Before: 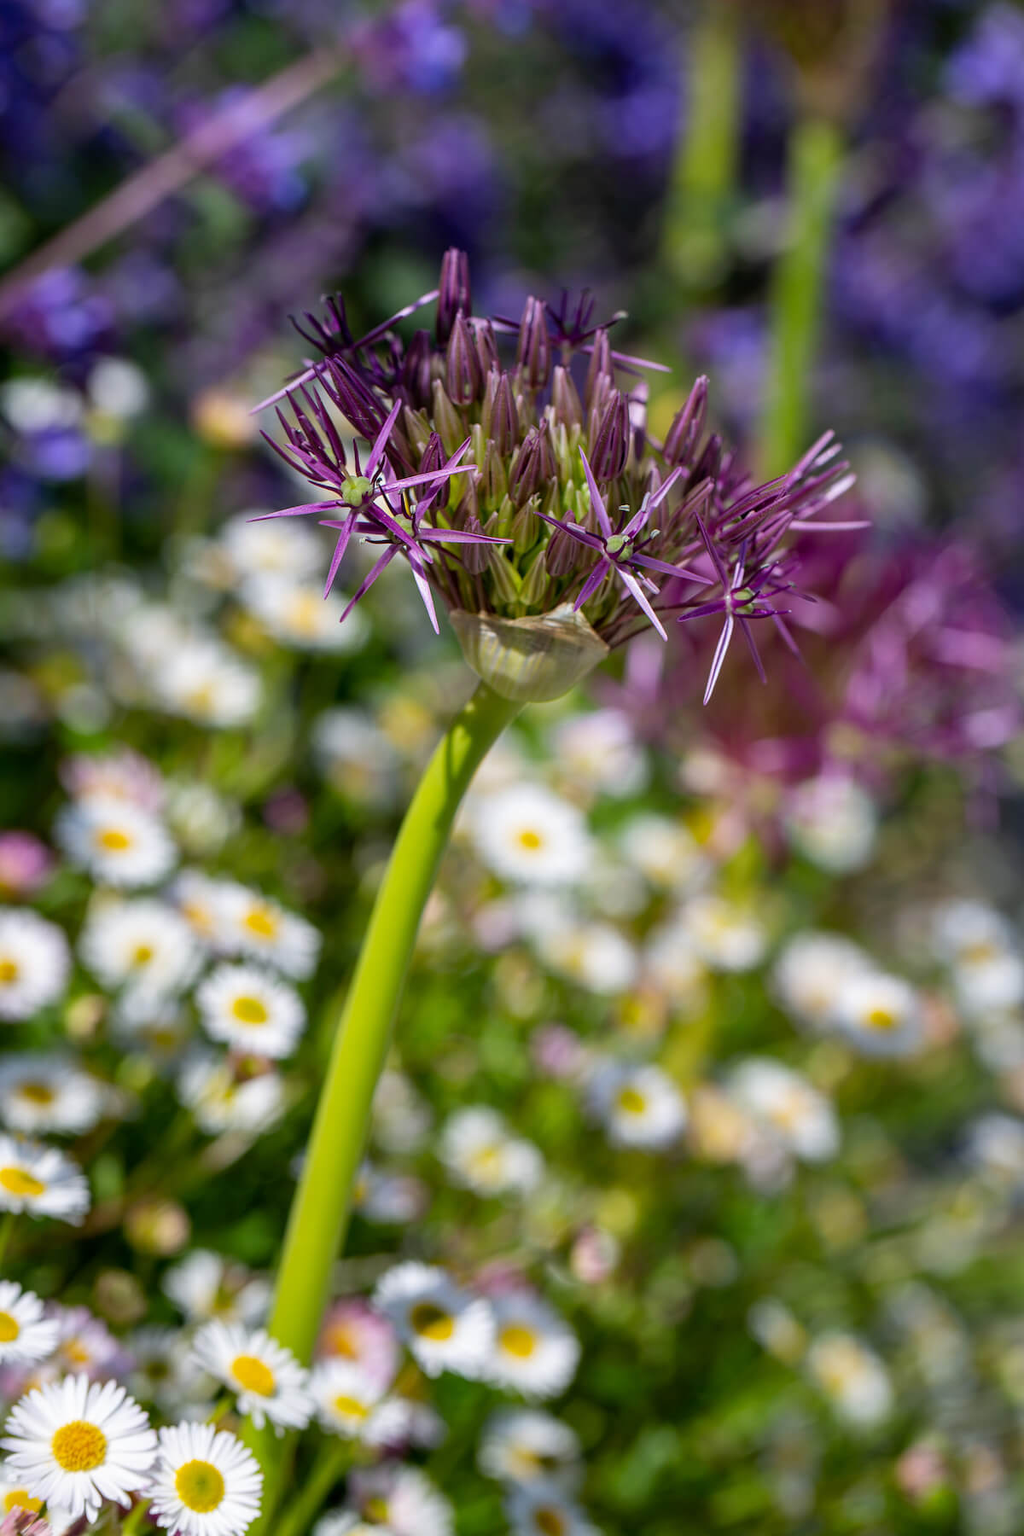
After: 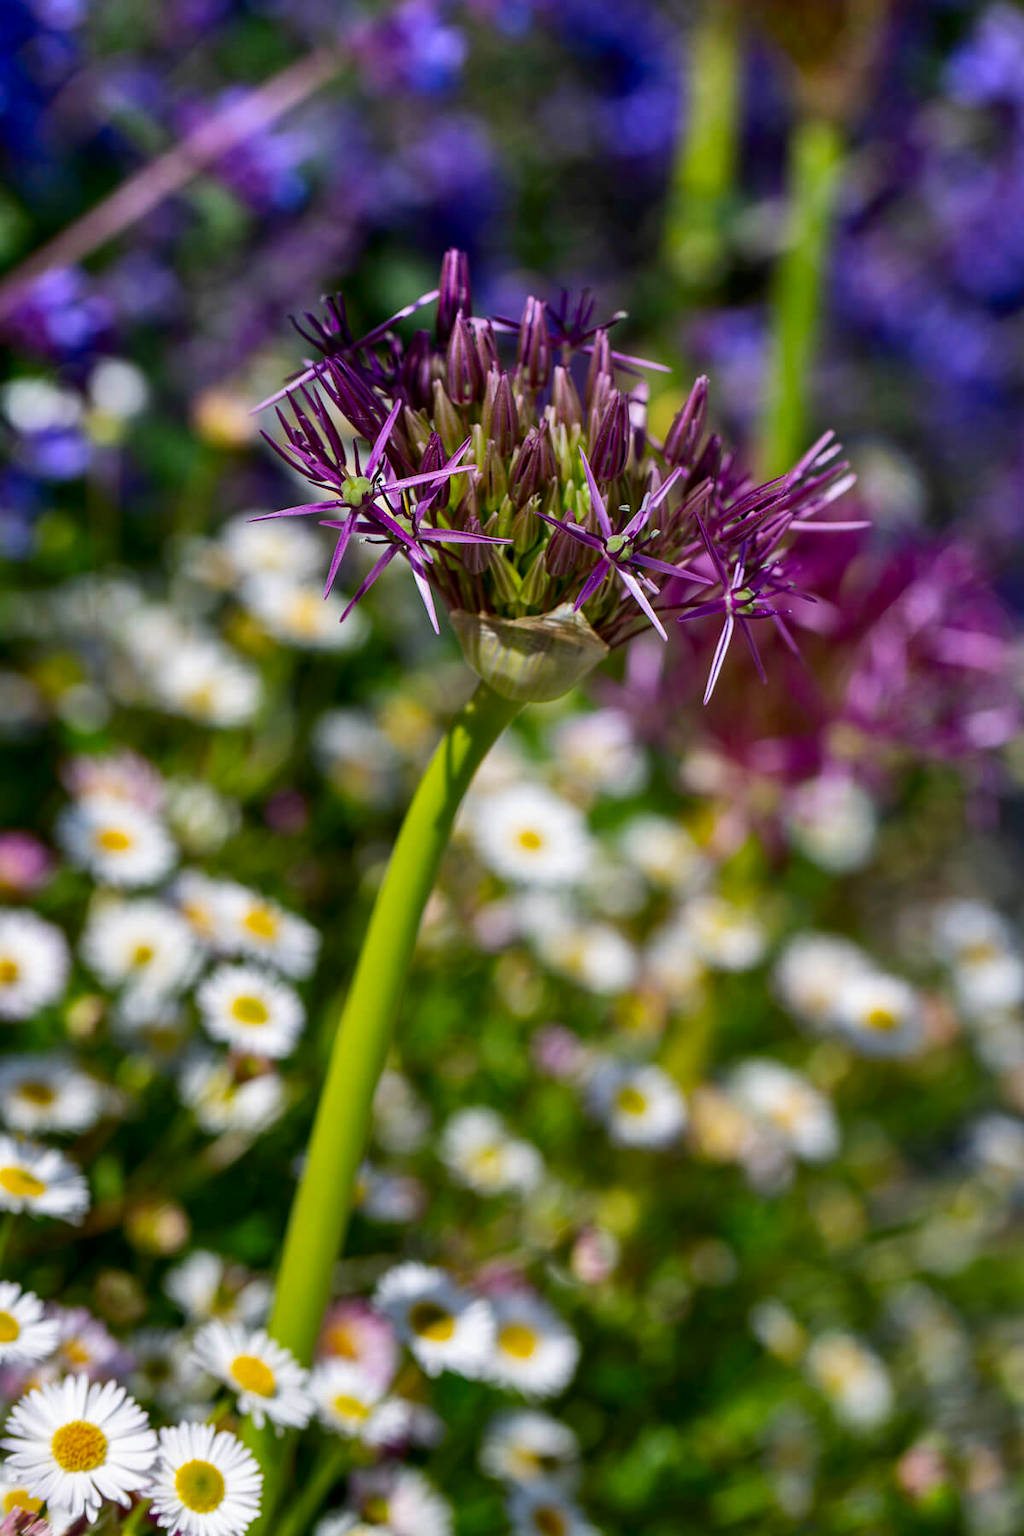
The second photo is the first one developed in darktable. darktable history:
contrast brightness saturation: contrast 0.07, brightness -0.14, saturation 0.11
tone equalizer: on, module defaults
shadows and highlights: low approximation 0.01, soften with gaussian
